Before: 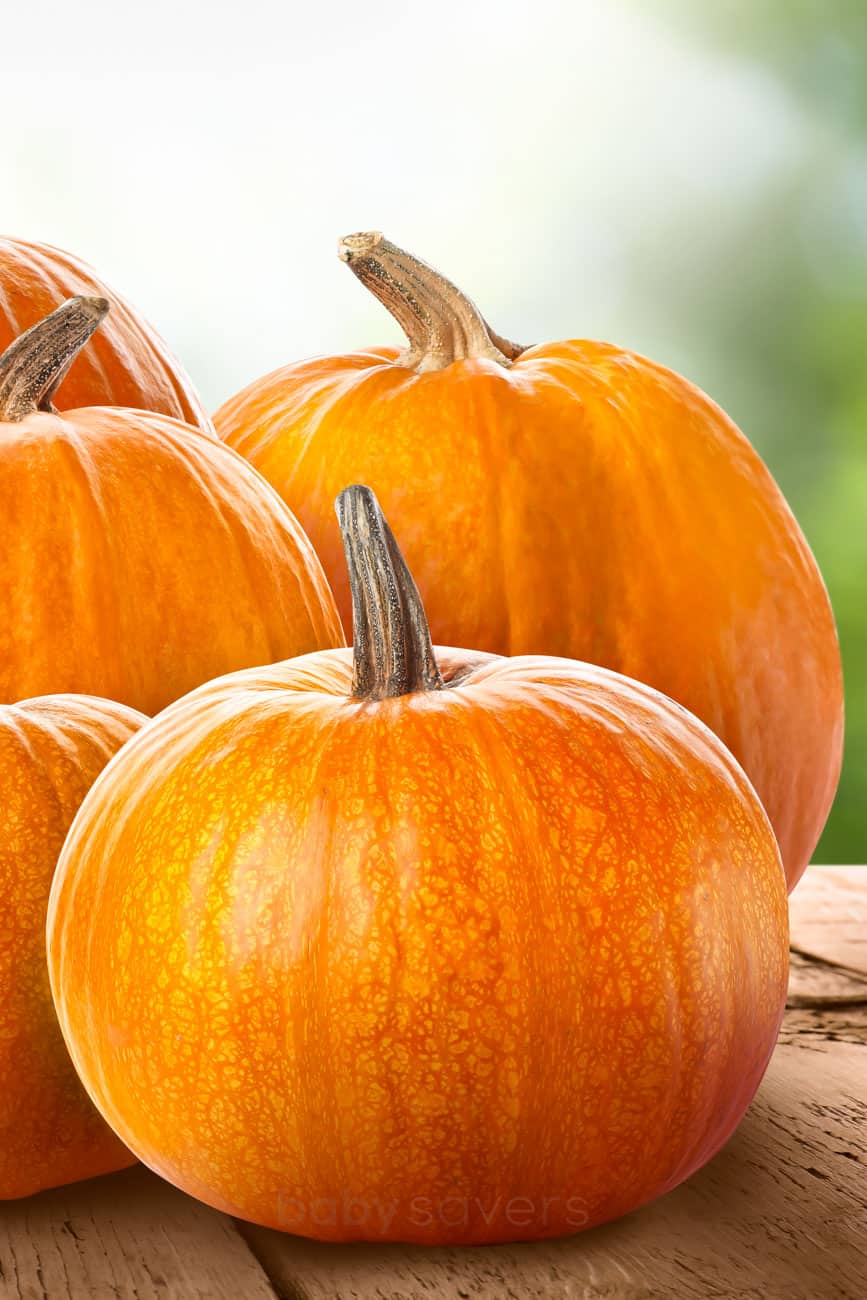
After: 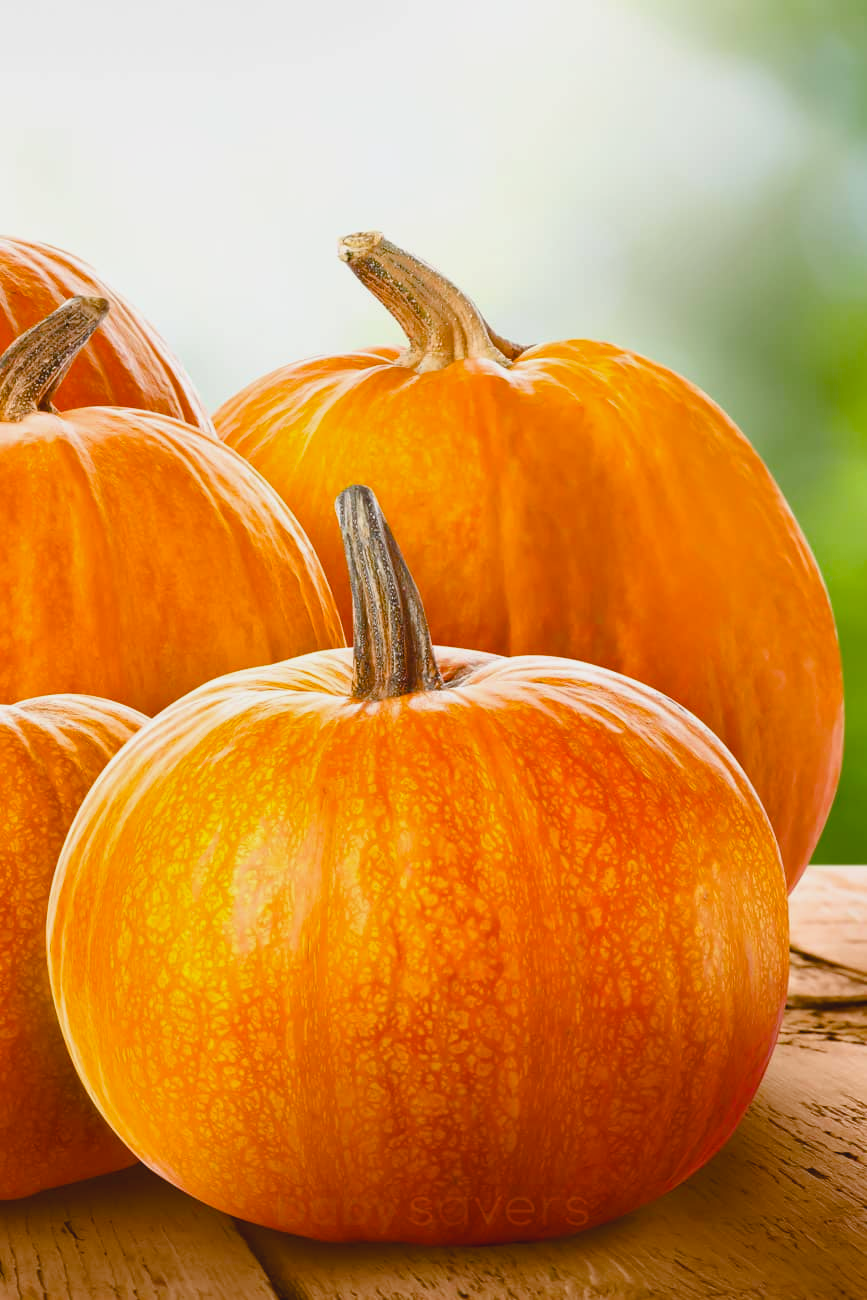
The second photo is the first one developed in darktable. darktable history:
contrast brightness saturation: contrast -0.11
color balance rgb: perceptual saturation grading › global saturation 35%, perceptual saturation grading › highlights -25%, perceptual saturation grading › shadows 50%
